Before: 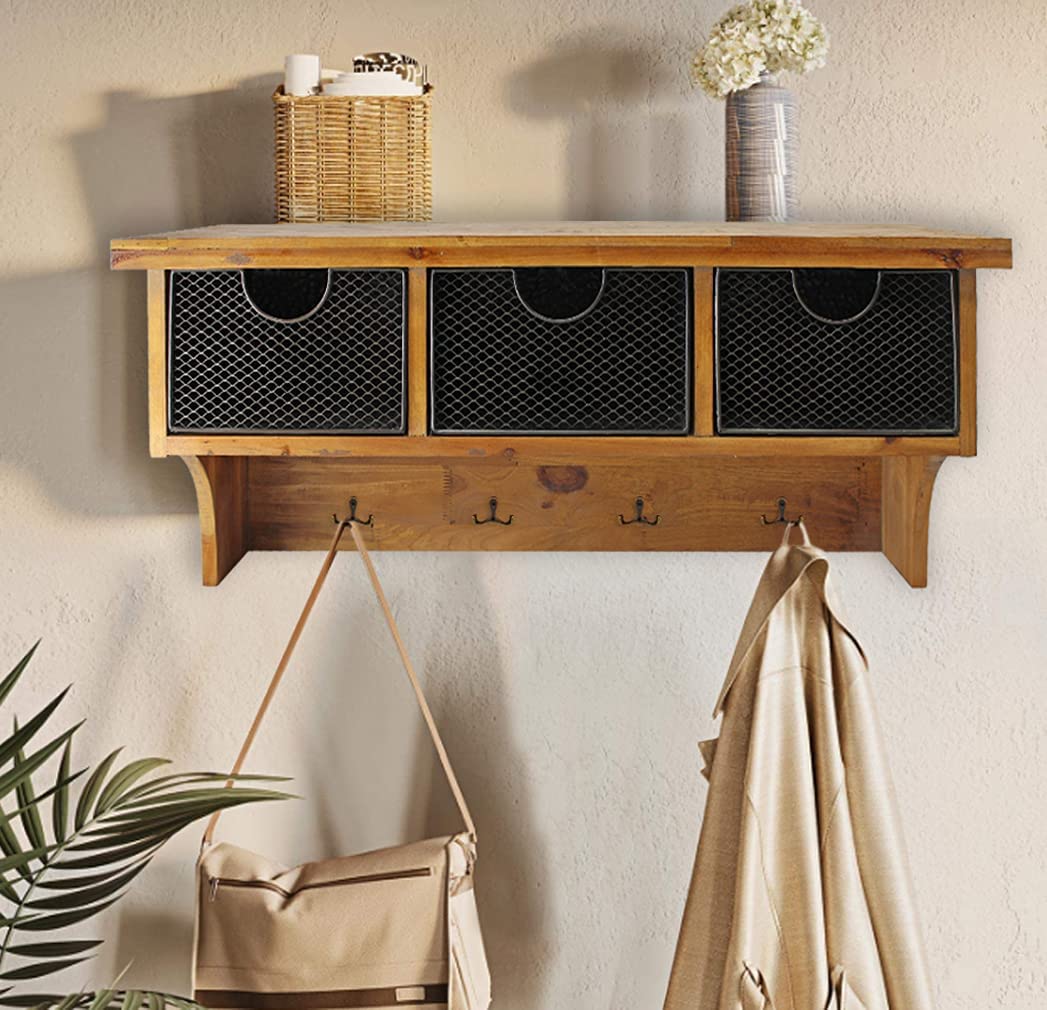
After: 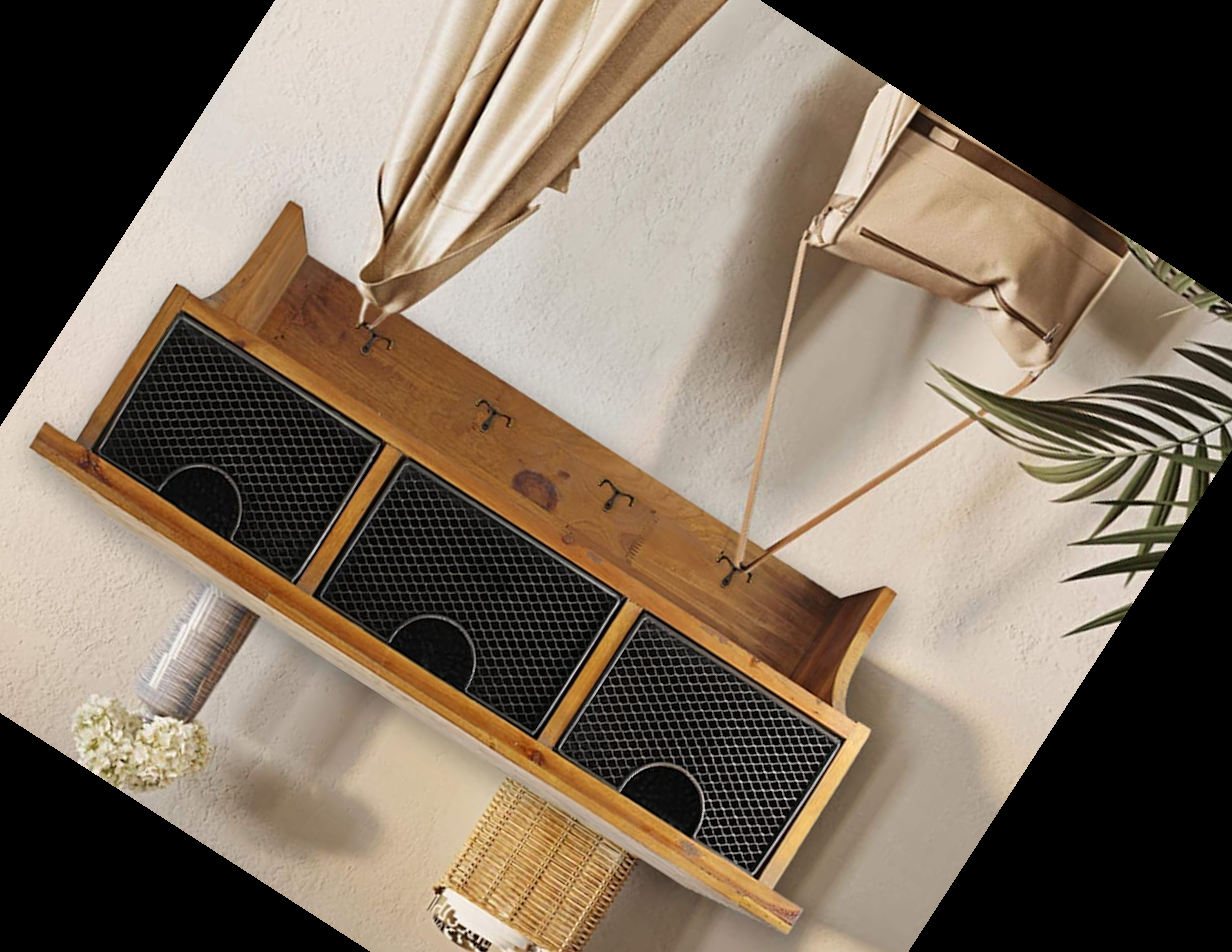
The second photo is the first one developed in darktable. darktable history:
crop and rotate: angle 147.19°, left 9.089%, top 15.584%, right 4.582%, bottom 17.179%
